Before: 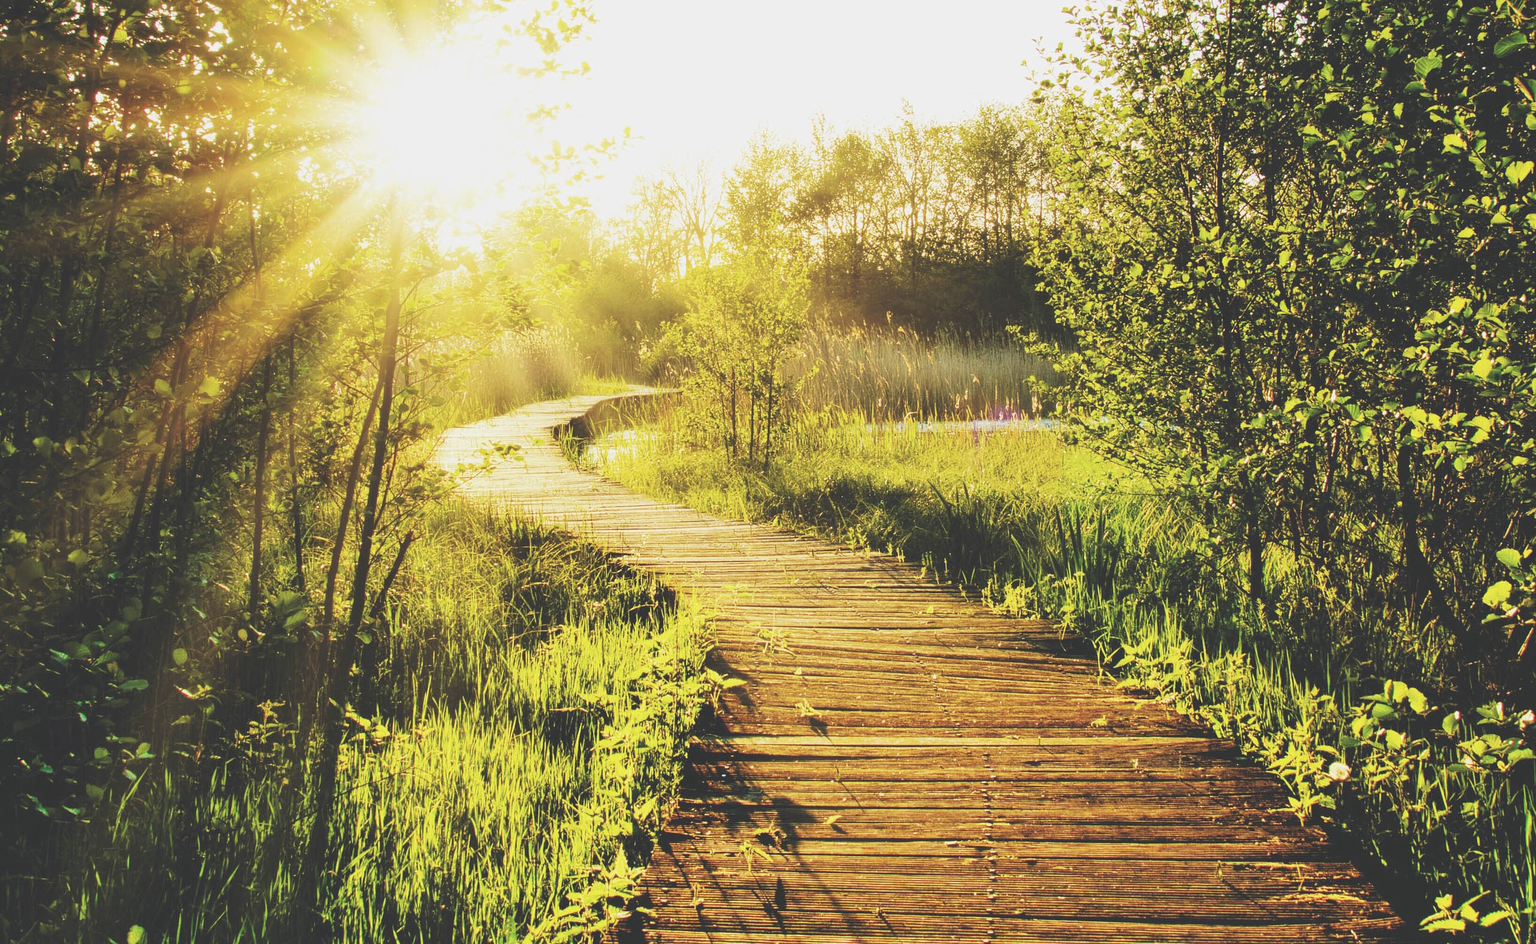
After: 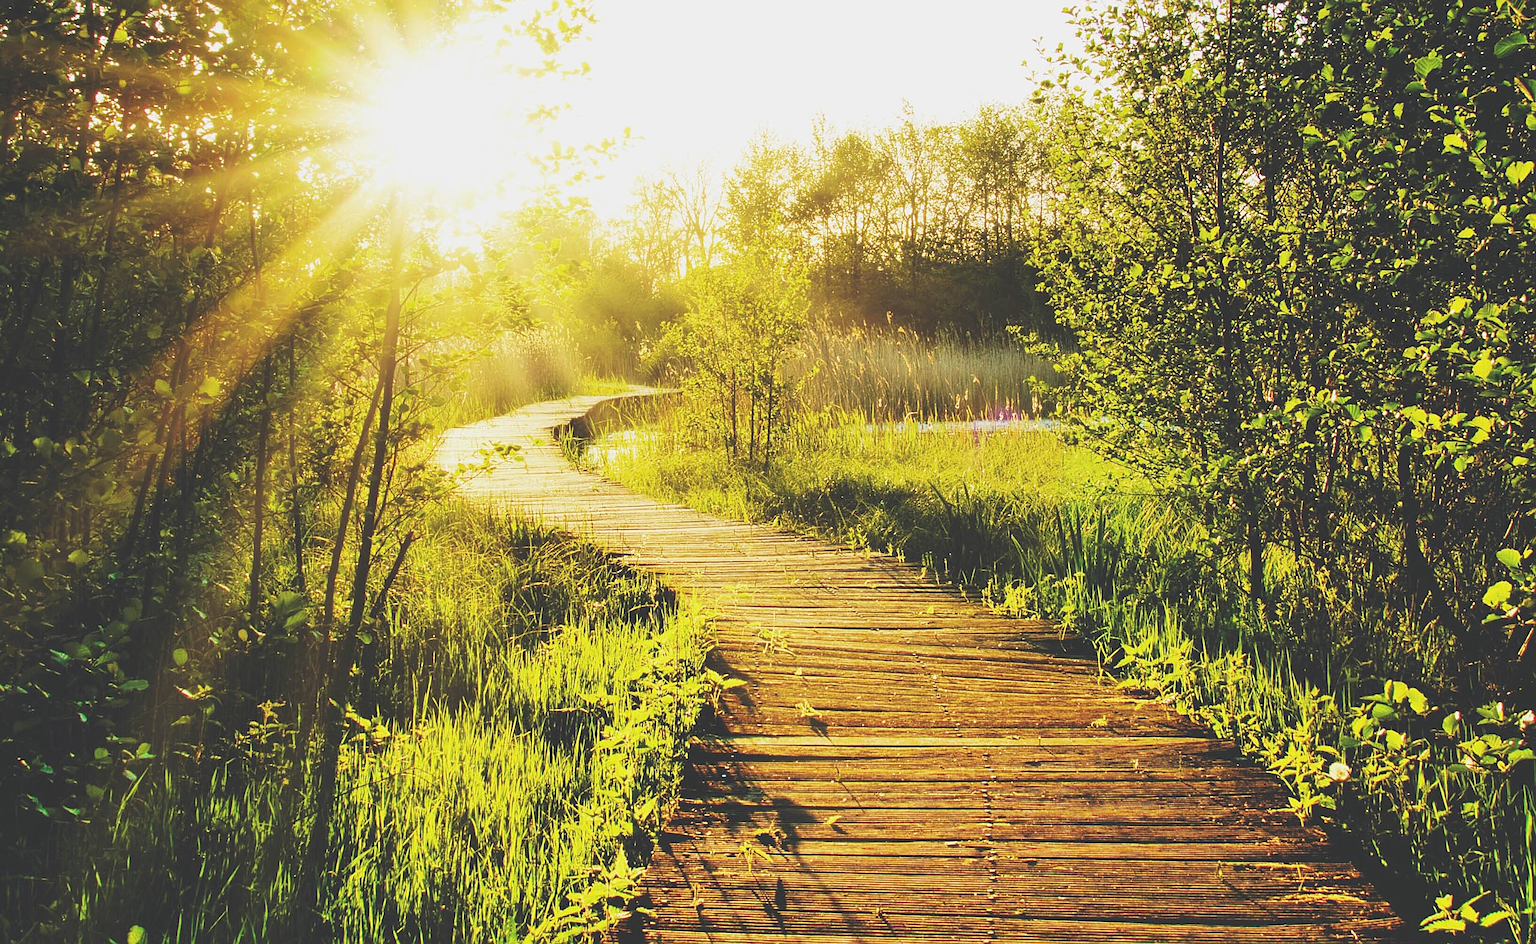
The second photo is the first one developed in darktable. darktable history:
sharpen: radius 1.864, amount 0.398, threshold 1.271
contrast brightness saturation: saturation 0.13
